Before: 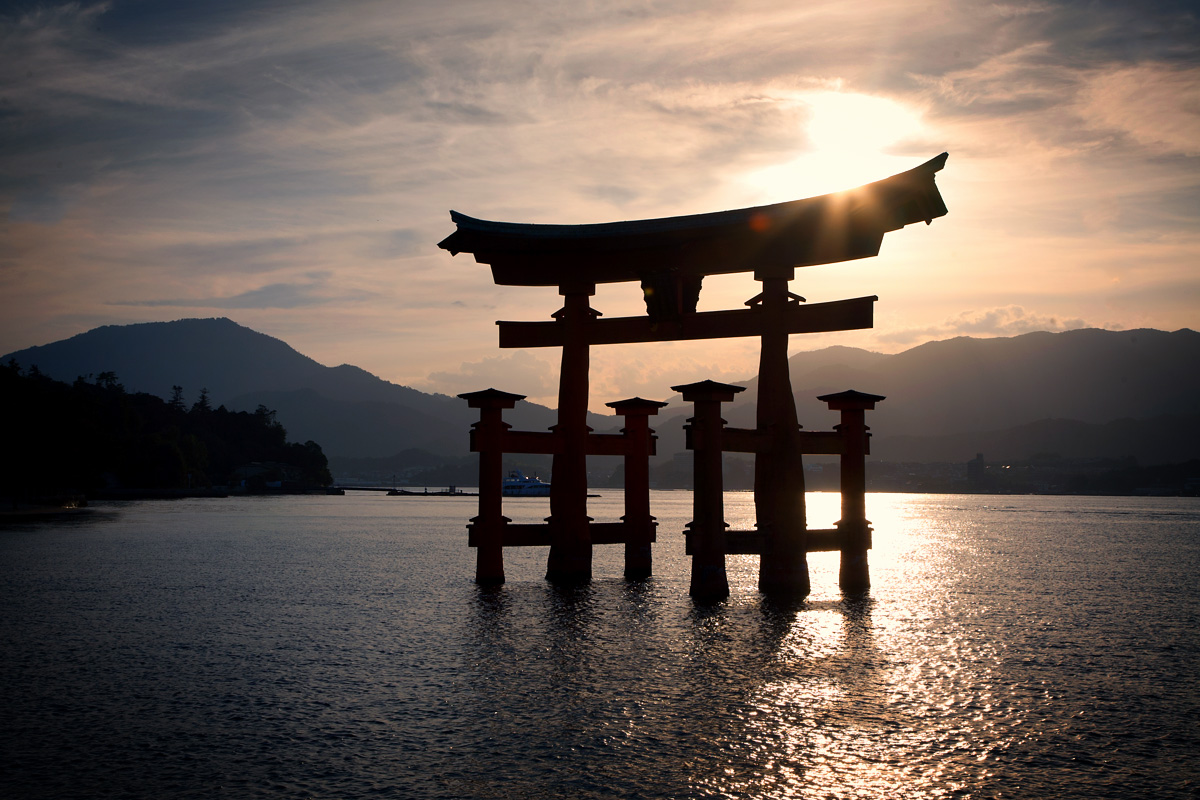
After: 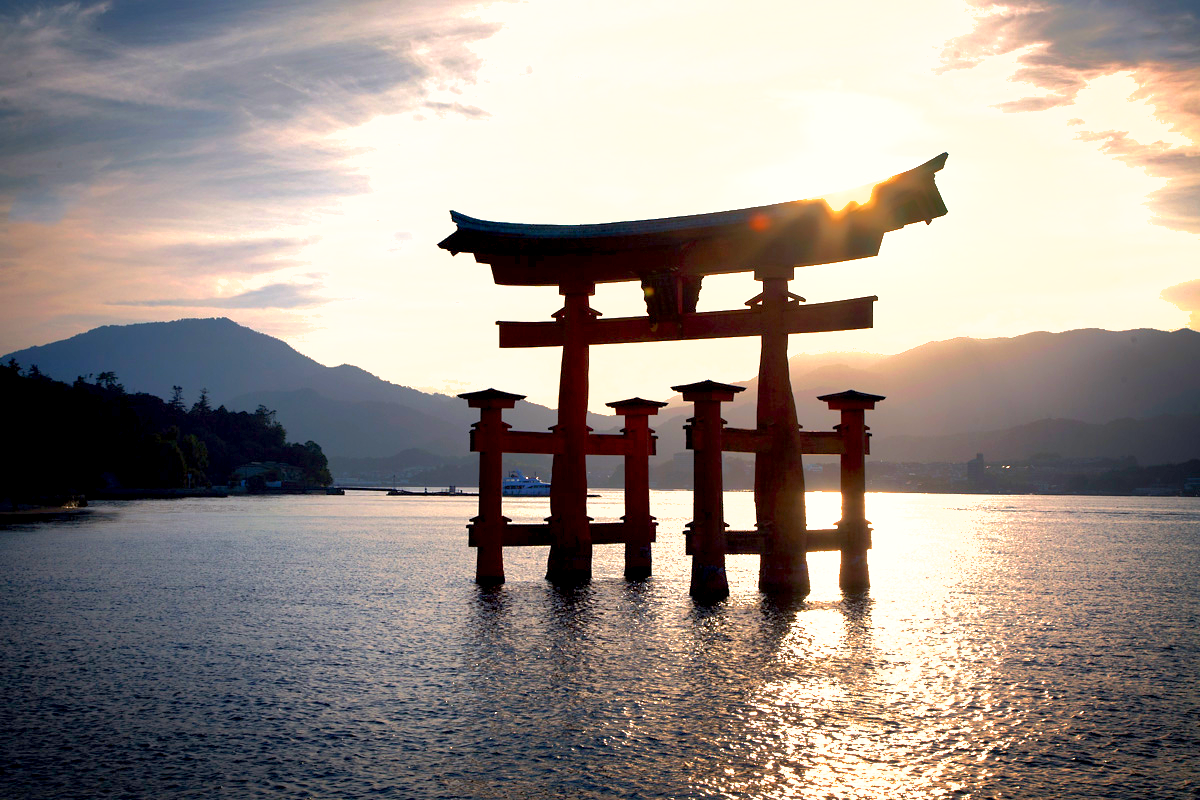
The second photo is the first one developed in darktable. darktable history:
velvia: strength 14.38%
shadows and highlights: on, module defaults
exposure: black level correction 0.001, exposure 1.12 EV, compensate exposure bias true, compensate highlight preservation false
